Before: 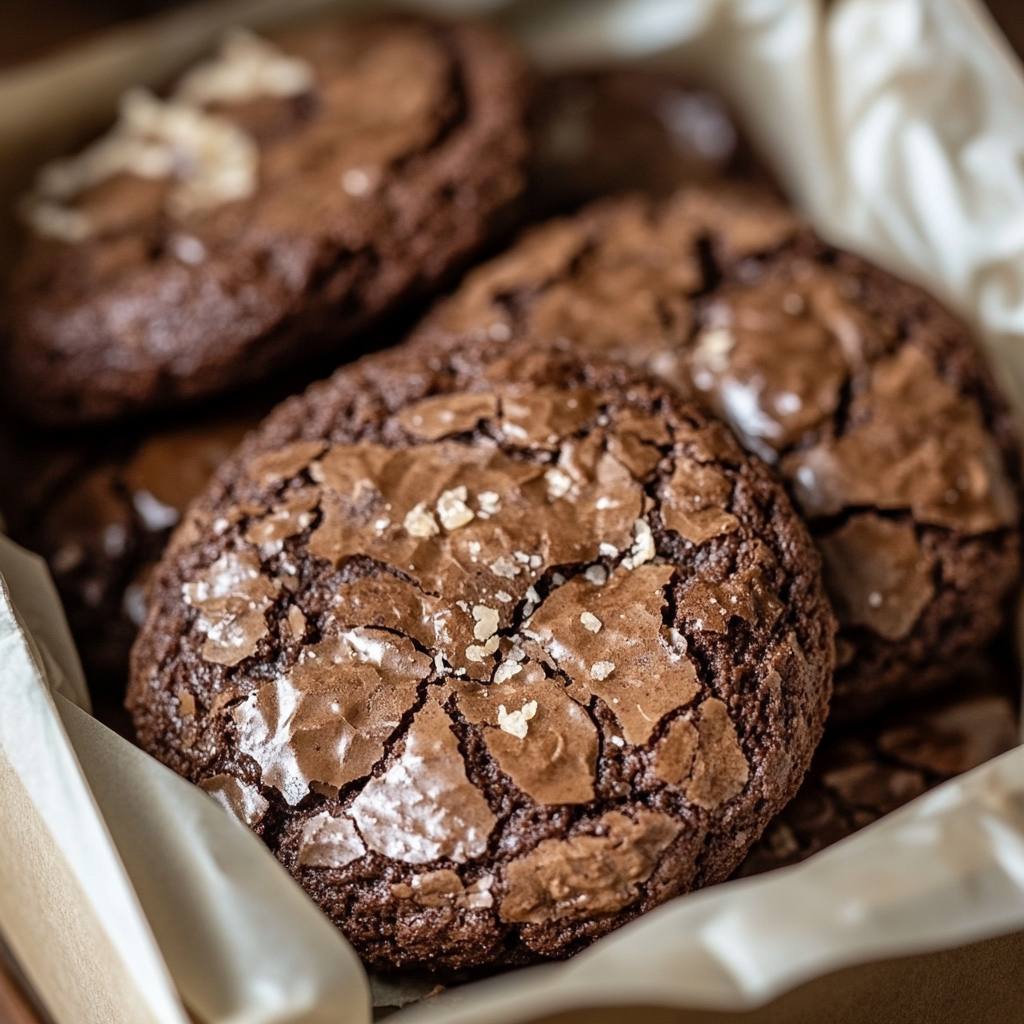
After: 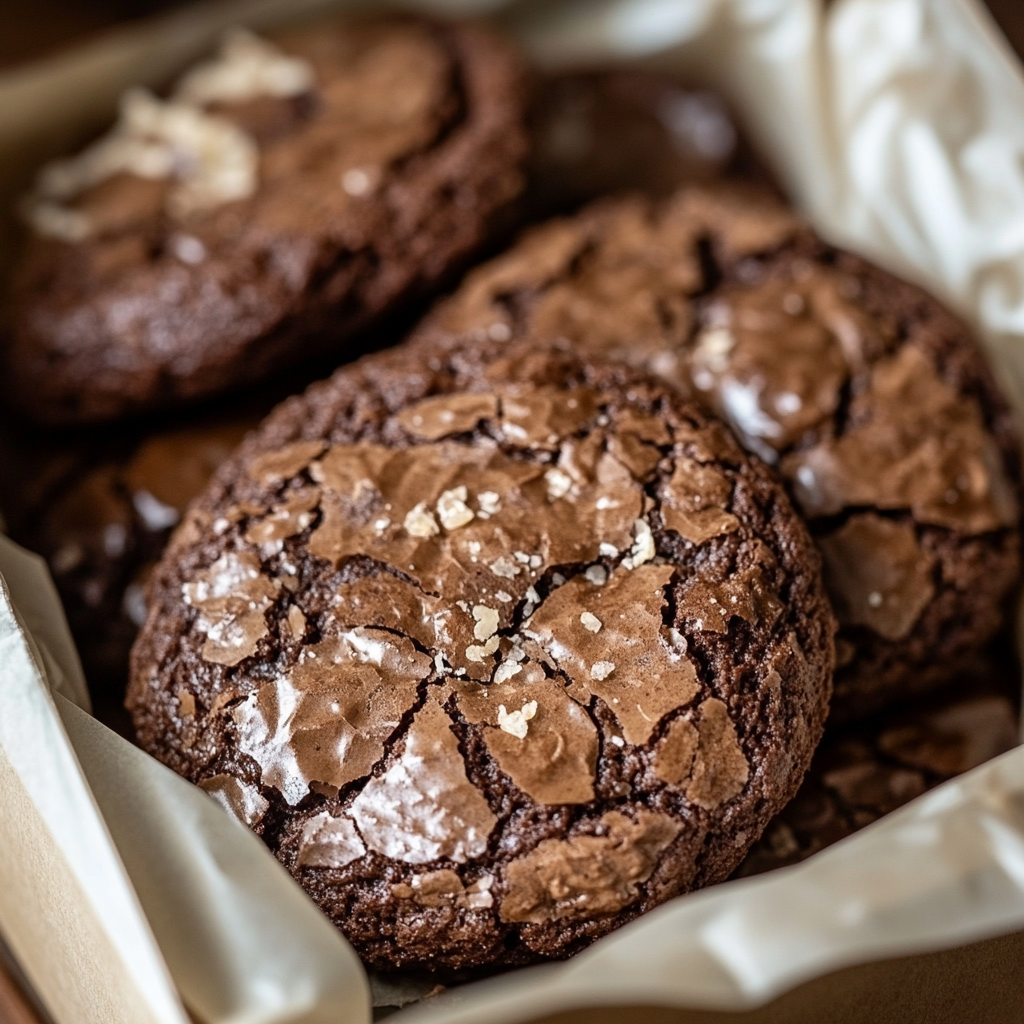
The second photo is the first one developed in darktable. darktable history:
contrast brightness saturation: contrast 0.072
shadows and highlights: shadows -23.08, highlights 46.84, soften with gaussian
